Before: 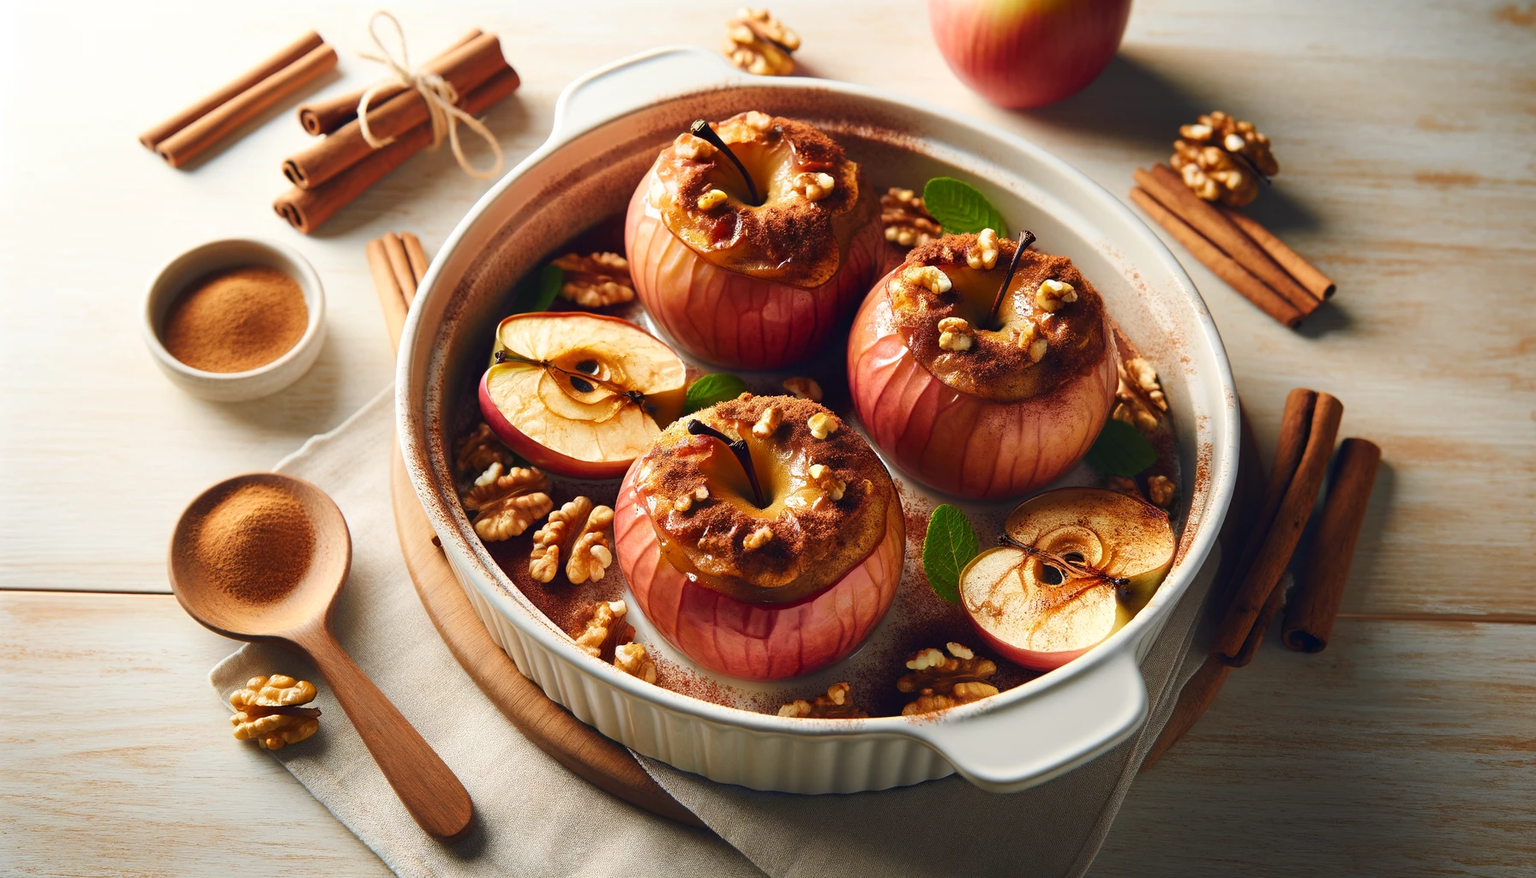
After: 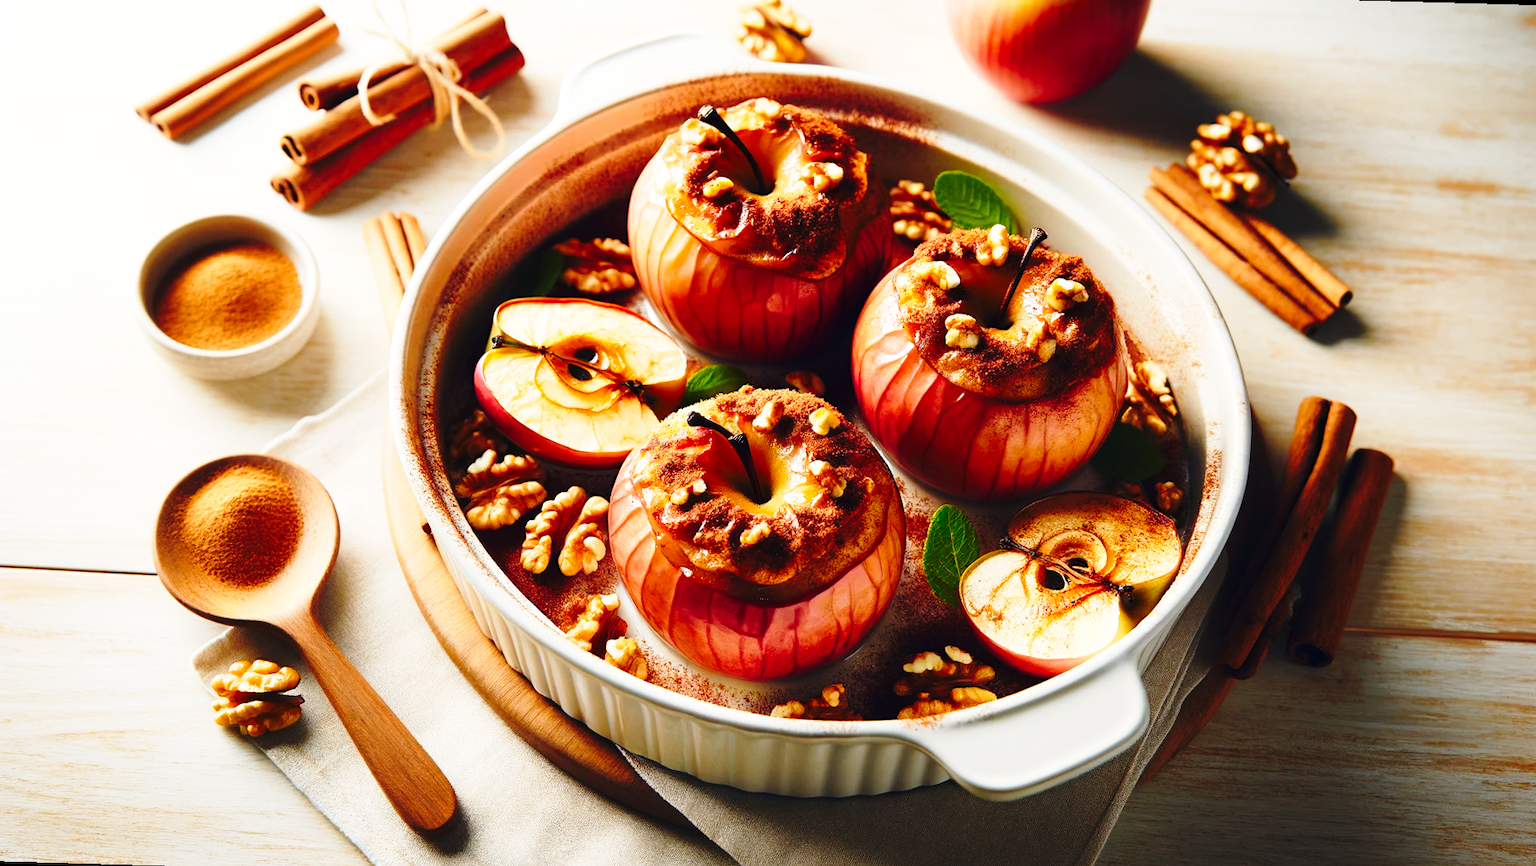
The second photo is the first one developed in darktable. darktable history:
rotate and perspective: rotation 1.57°, crop left 0.018, crop right 0.982, crop top 0.039, crop bottom 0.961
base curve: curves: ch0 [(0, 0) (0.04, 0.03) (0.133, 0.232) (0.448, 0.748) (0.843, 0.968) (1, 1)], preserve colors none
